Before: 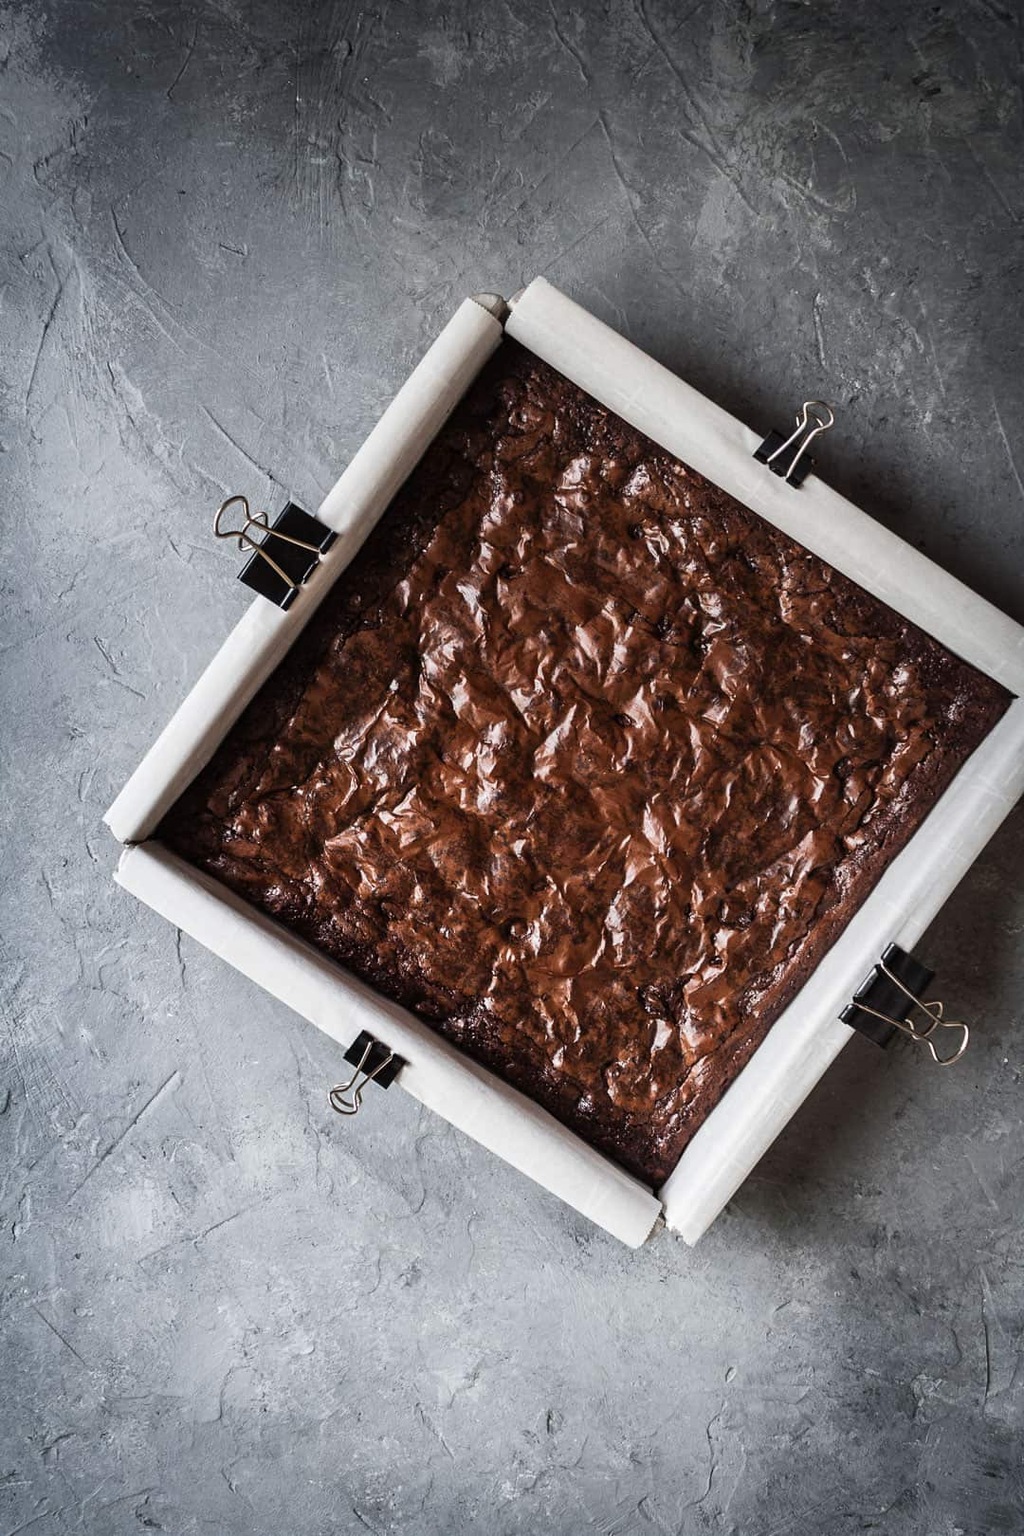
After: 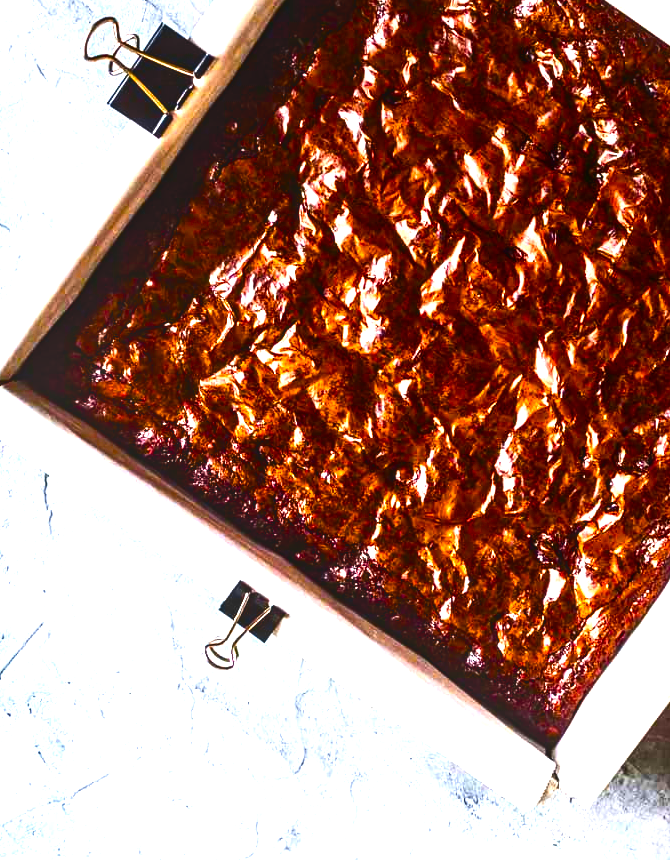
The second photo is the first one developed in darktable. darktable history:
crop: left 13.312%, top 31.28%, right 24.627%, bottom 15.582%
contrast brightness saturation: contrast 0.21, brightness -0.11, saturation 0.21
color balance rgb: linear chroma grading › shadows -40%, linear chroma grading › highlights 40%, linear chroma grading › global chroma 45%, linear chroma grading › mid-tones -30%, perceptual saturation grading › global saturation 55%, perceptual saturation grading › highlights -50%, perceptual saturation grading › mid-tones 40%, perceptual saturation grading › shadows 30%, perceptual brilliance grading › global brilliance 20%, perceptual brilliance grading › shadows -40%, global vibrance 35%
exposure: black level correction 0, exposure 1 EV, compensate exposure bias true, compensate highlight preservation false
local contrast: on, module defaults
